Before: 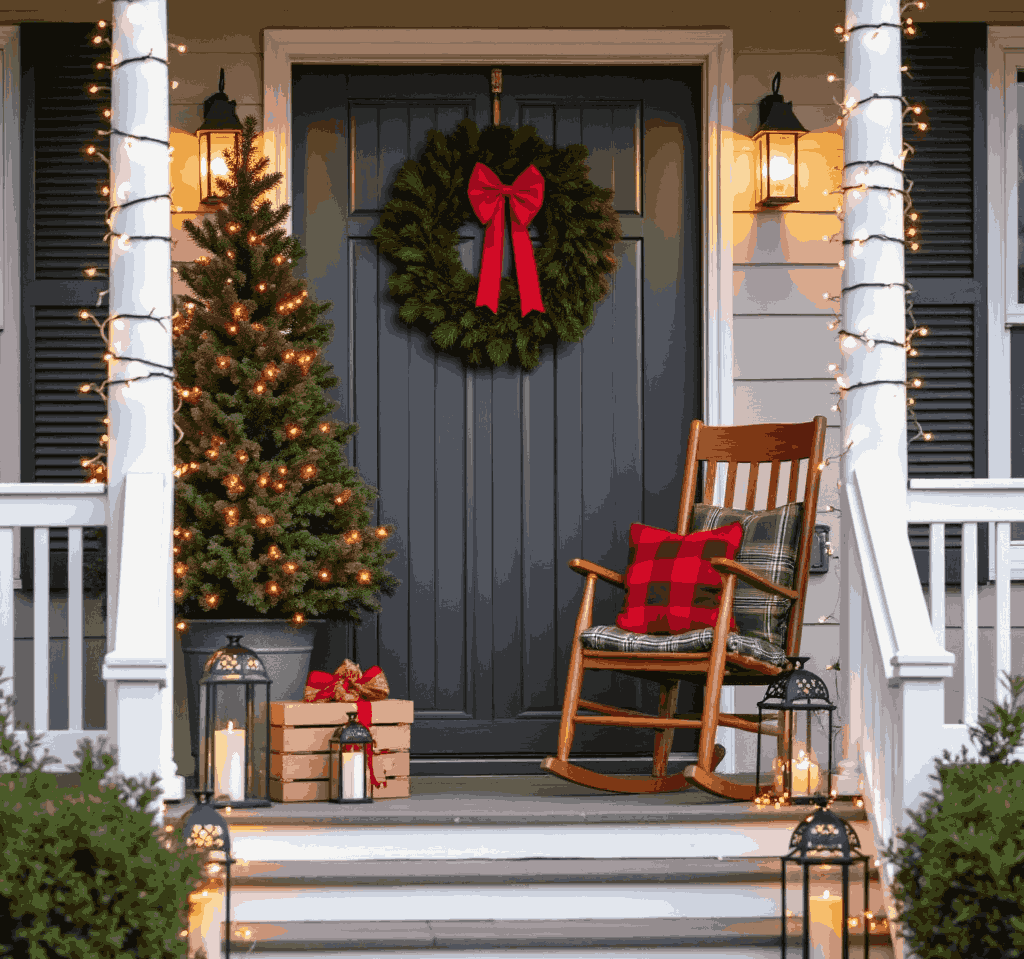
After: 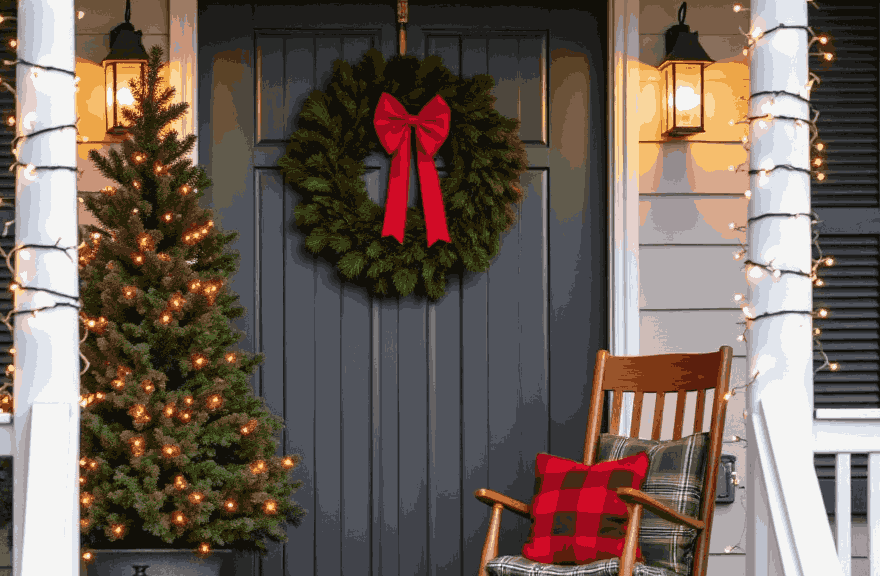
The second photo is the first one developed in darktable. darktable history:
crop and rotate: left 9.238%, top 7.33%, right 4.82%, bottom 32.513%
